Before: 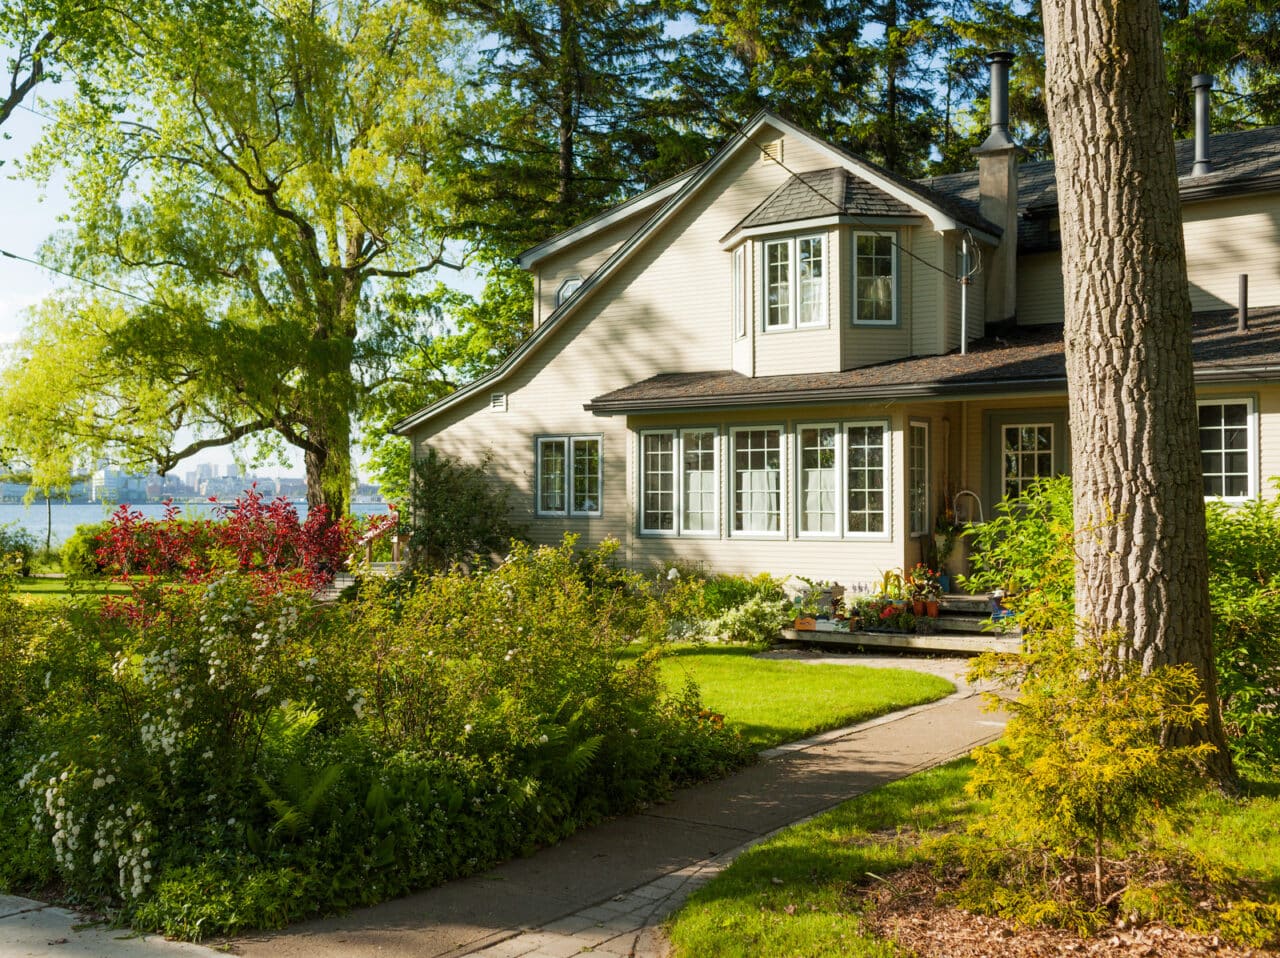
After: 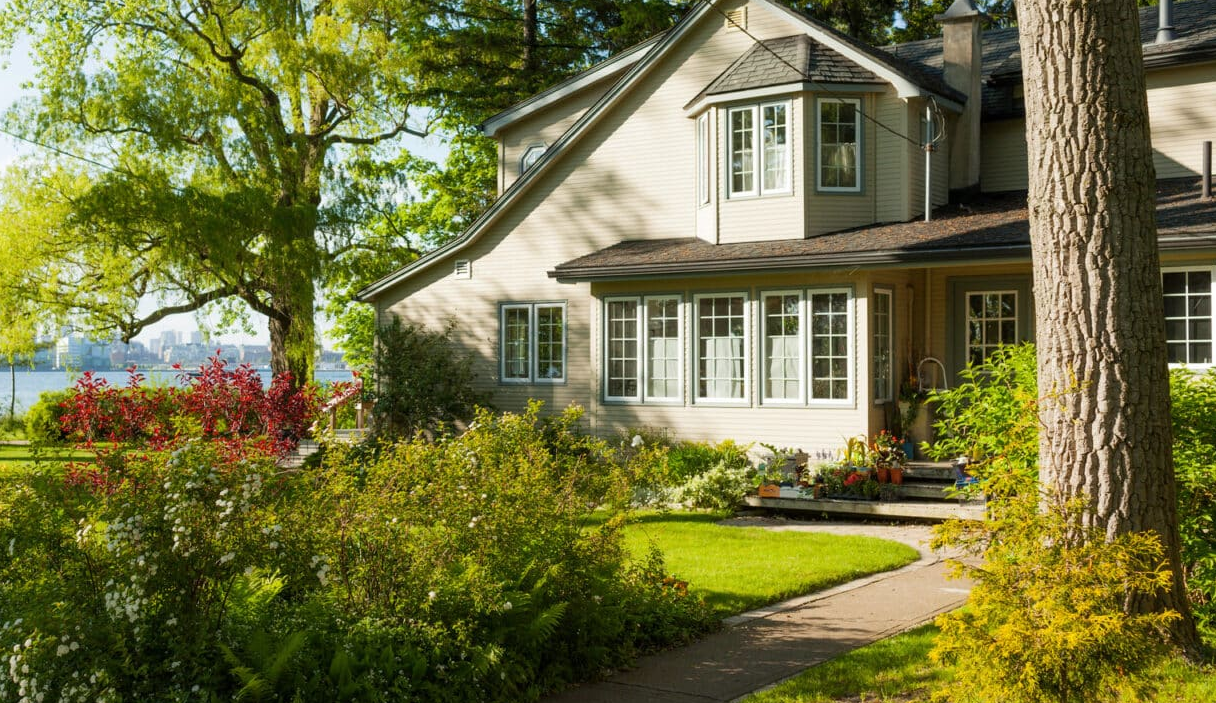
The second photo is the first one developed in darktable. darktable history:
color correction: highlights b* 0.032
crop and rotate: left 2.859%, top 13.884%, right 2.135%, bottom 12.723%
